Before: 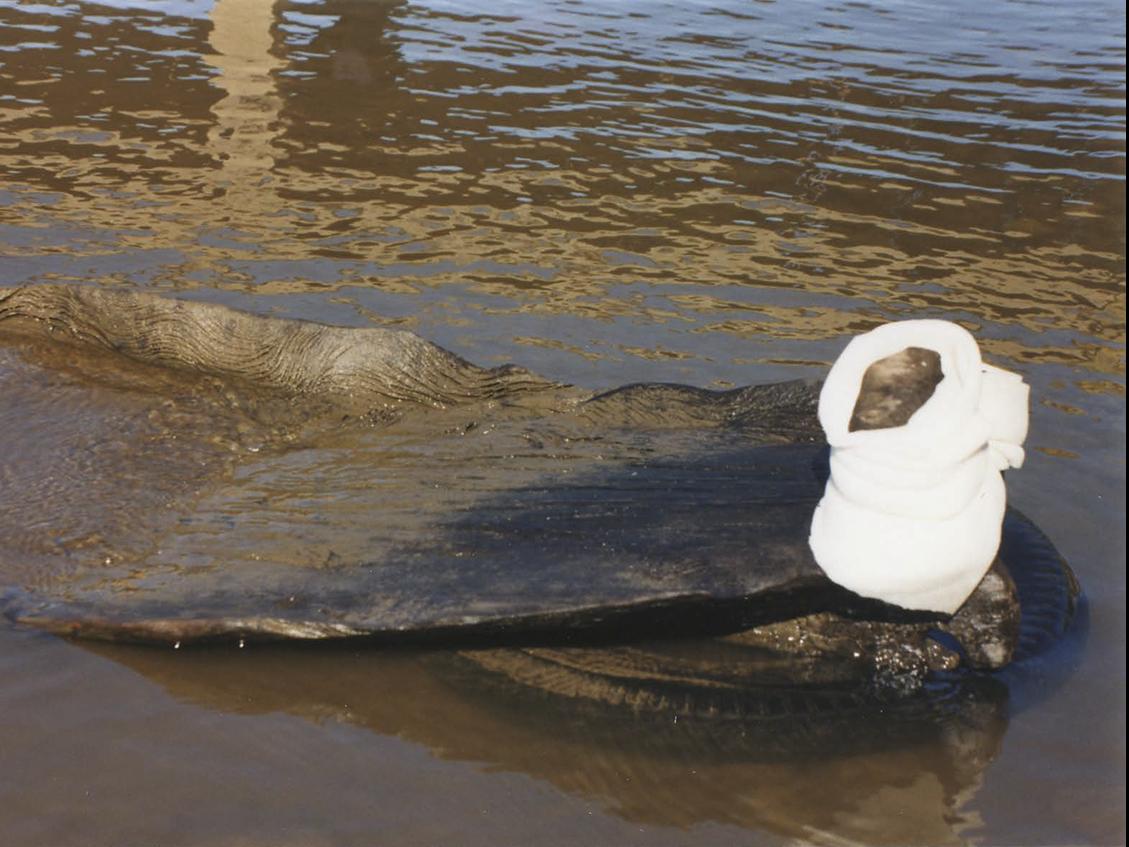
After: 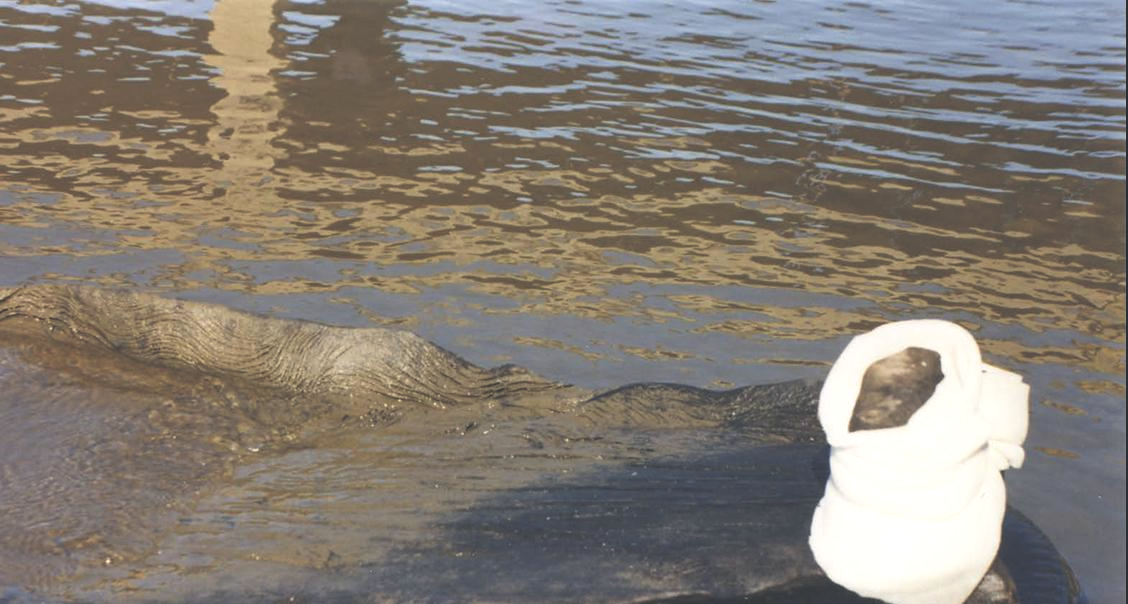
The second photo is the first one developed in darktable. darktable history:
crop: bottom 28.576%
exposure: black level correction -0.03, compensate highlight preservation false
color correction: highlights a* 0.207, highlights b* 2.7, shadows a* -0.874, shadows b* -4.78
base curve: exposure shift 0, preserve colors none
rgb levels: levels [[0.01, 0.419, 0.839], [0, 0.5, 1], [0, 0.5, 1]]
